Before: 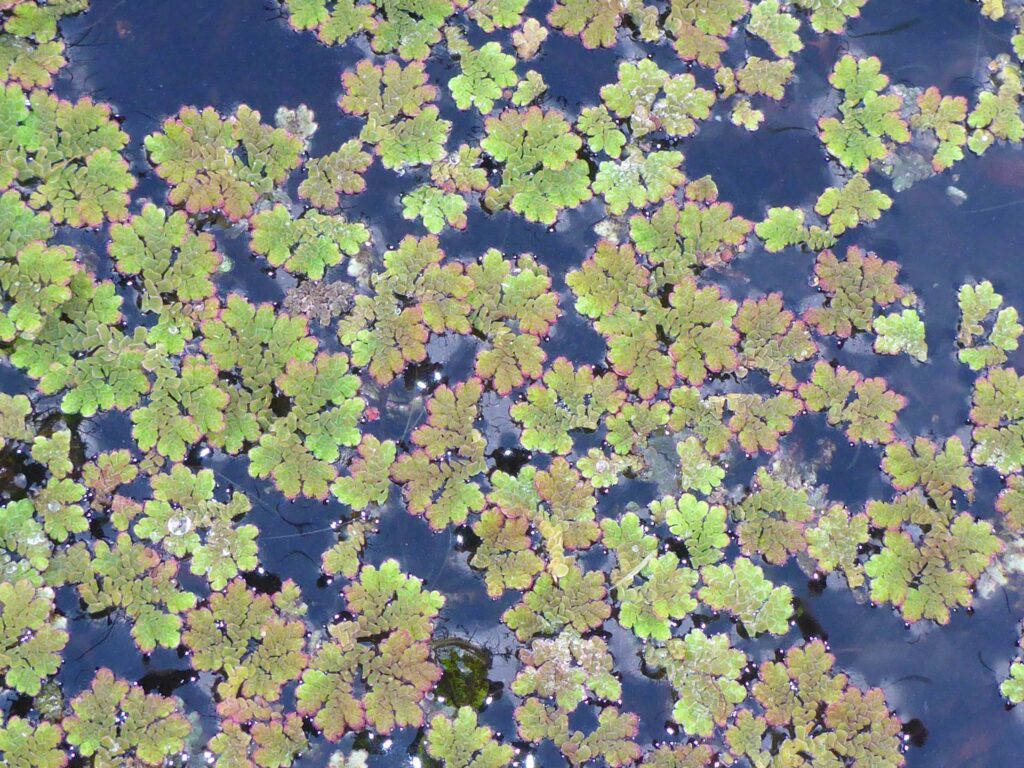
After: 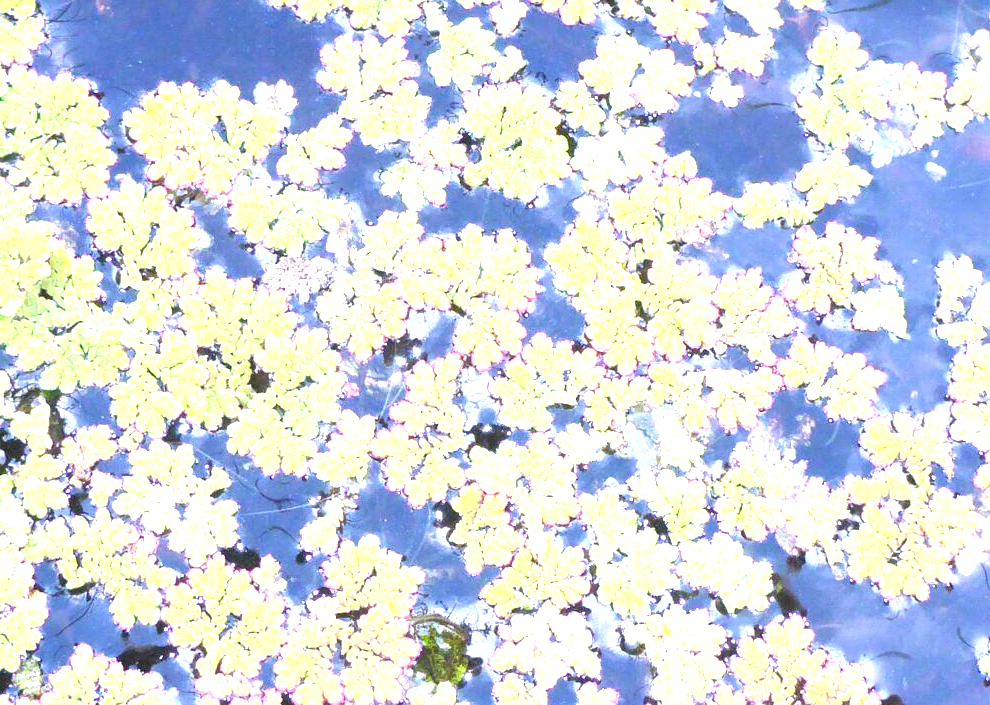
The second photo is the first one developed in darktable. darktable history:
tone equalizer: -8 EV -0.733 EV, -7 EV -0.698 EV, -6 EV -0.61 EV, -5 EV -0.425 EV, -3 EV 0.379 EV, -2 EV 0.6 EV, -1 EV 0.677 EV, +0 EV 0.758 EV
crop: left 2.145%, top 3.193%, right 1.127%, bottom 4.881%
exposure: black level correction 0, exposure 1.28 EV, compensate highlight preservation false
